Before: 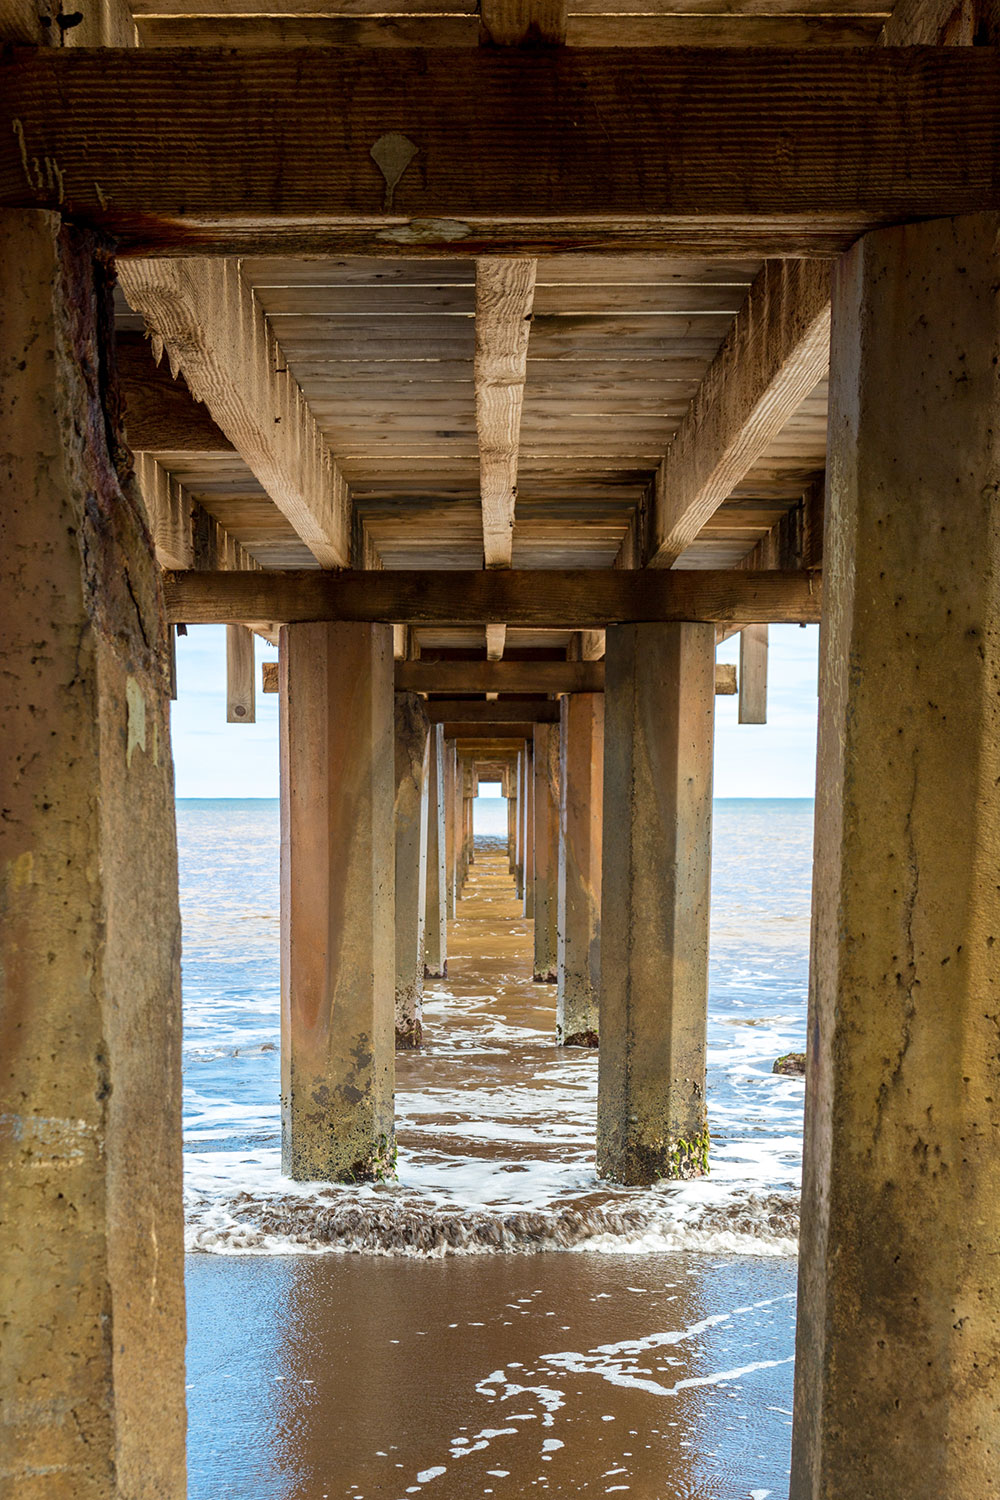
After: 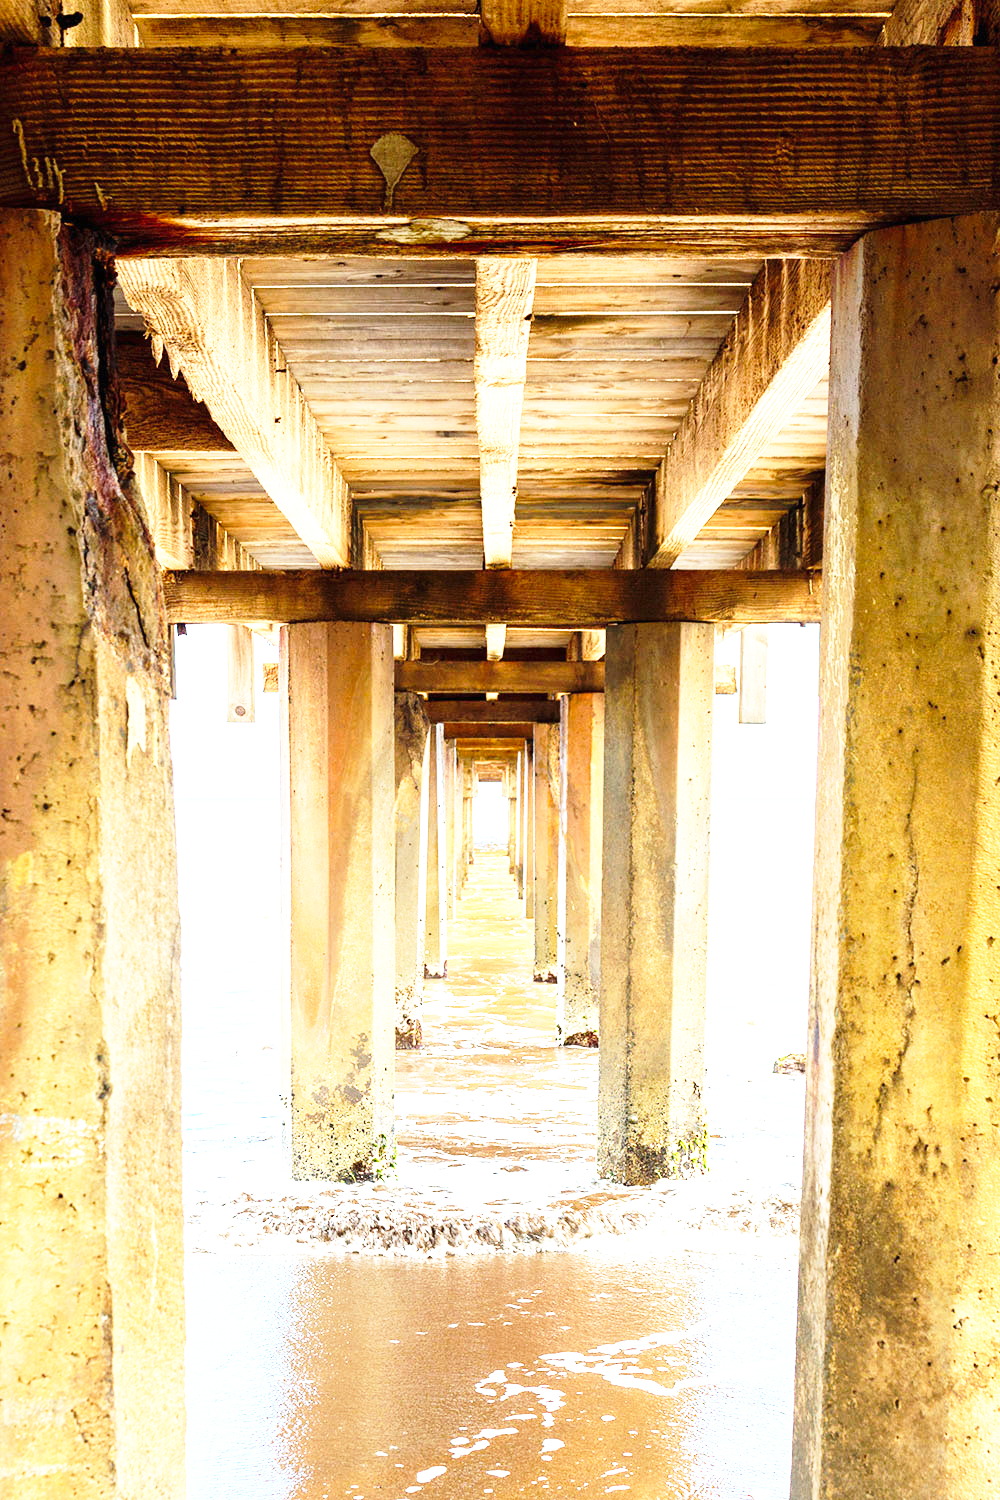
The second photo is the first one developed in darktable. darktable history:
base curve: curves: ch0 [(0, 0) (0.026, 0.03) (0.109, 0.232) (0.351, 0.748) (0.669, 0.968) (1, 1)], preserve colors none
exposure: black level correction 0, exposure 1.379 EV, compensate exposure bias true, compensate highlight preservation false
